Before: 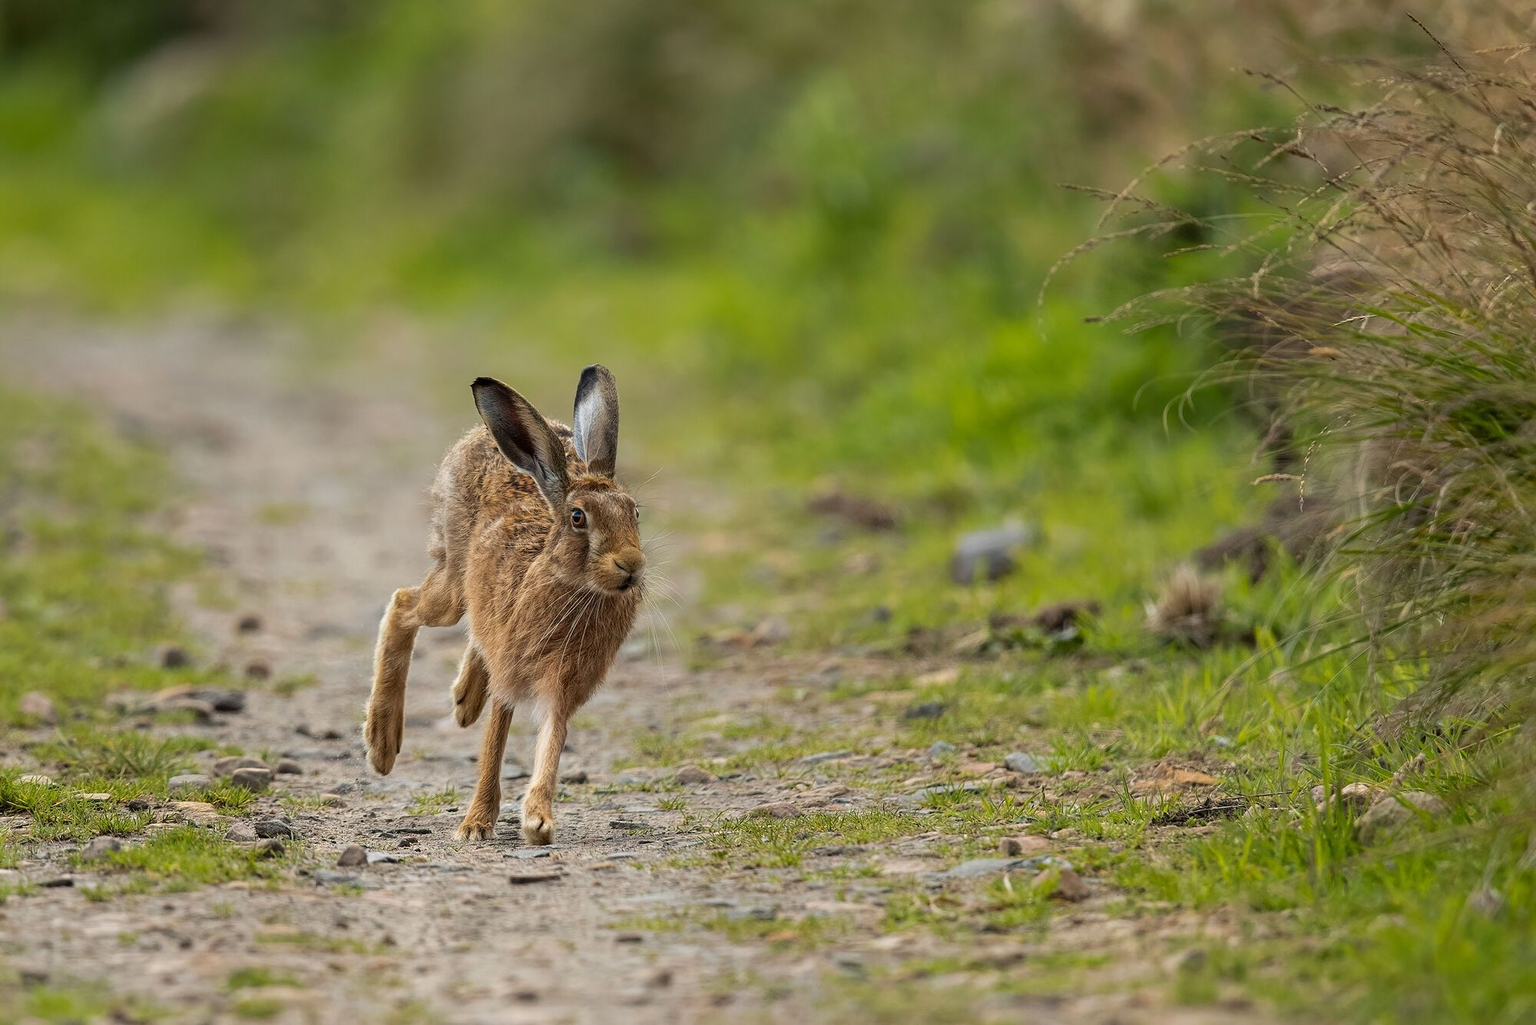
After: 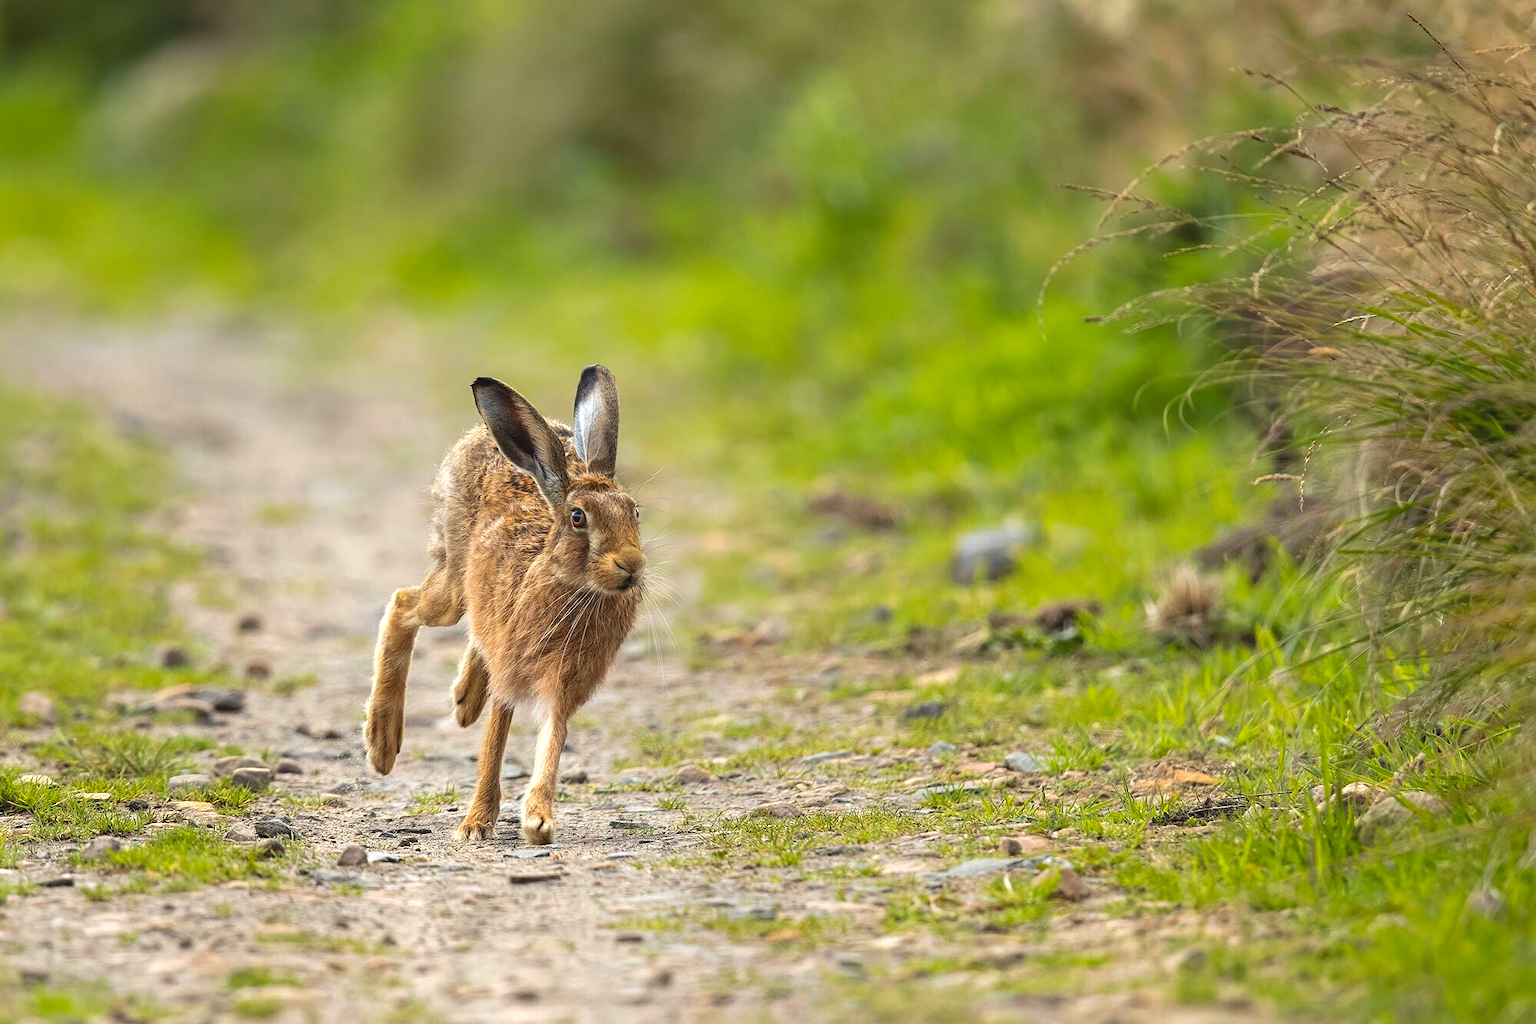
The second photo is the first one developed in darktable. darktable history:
color balance rgb: global offset › luminance 0.763%, perceptual saturation grading › global saturation 9.877%, perceptual brilliance grading › global brilliance 3.099%, global vibrance 9.855%
exposure: black level correction 0.001, exposure 0.499 EV, compensate highlight preservation false
